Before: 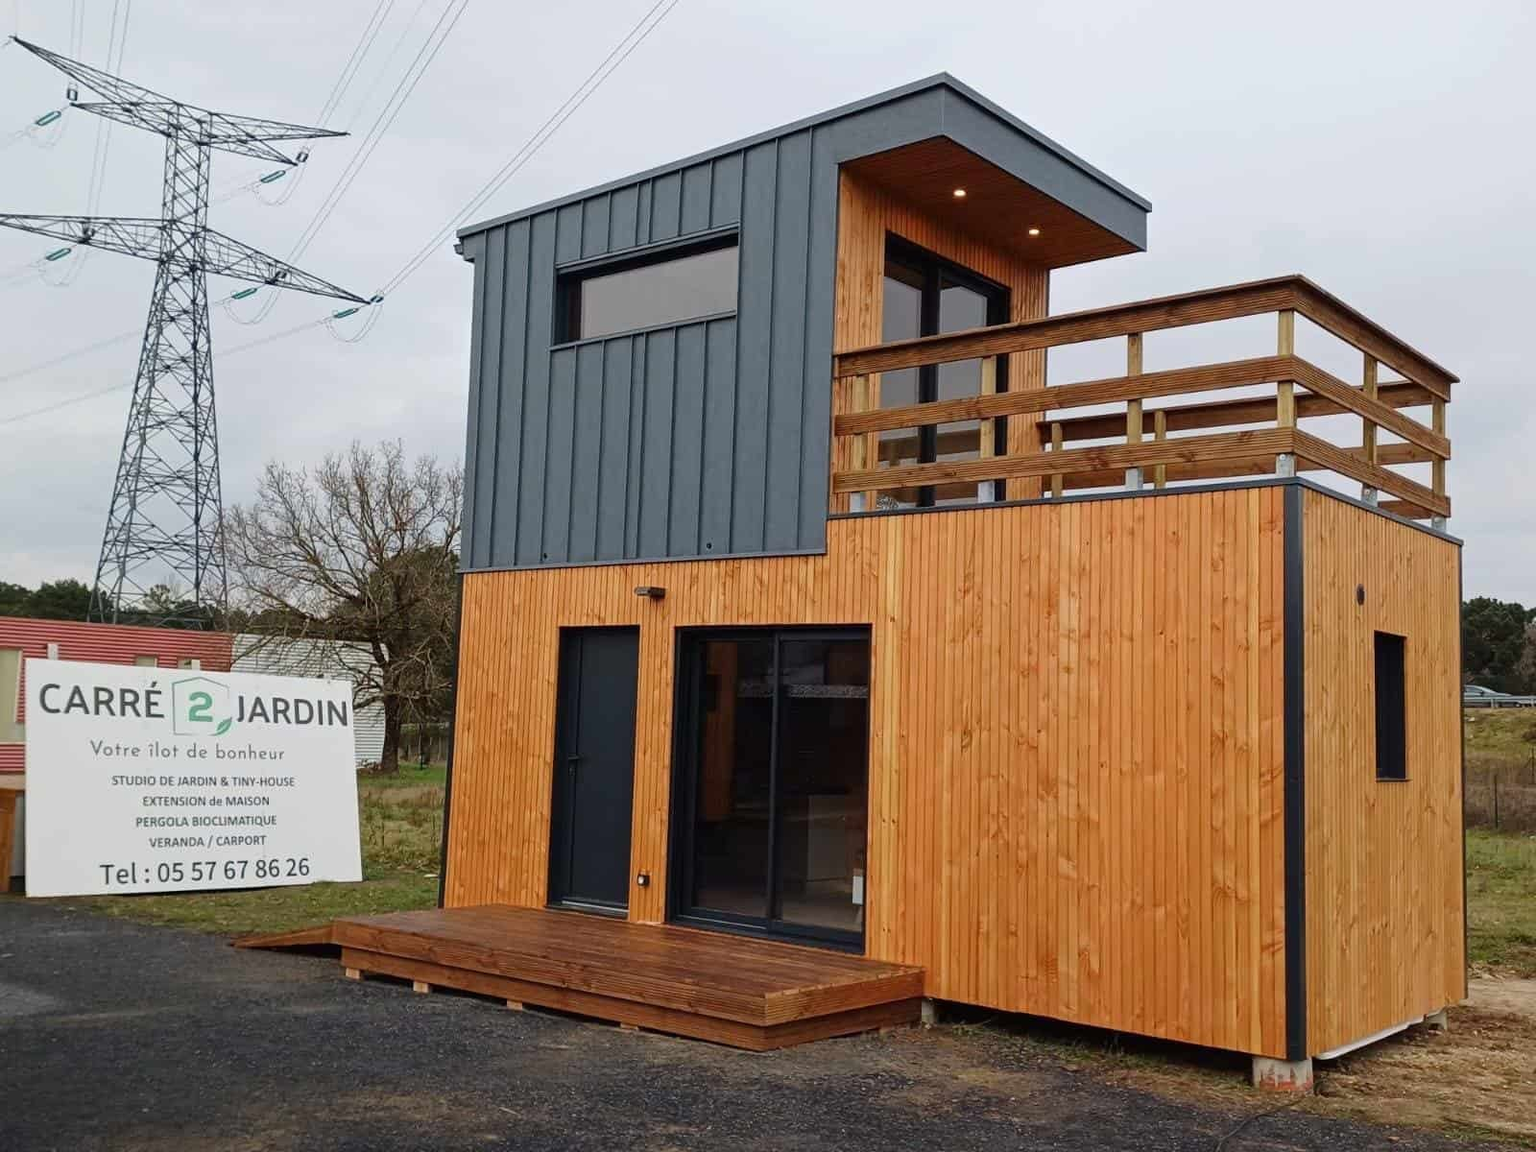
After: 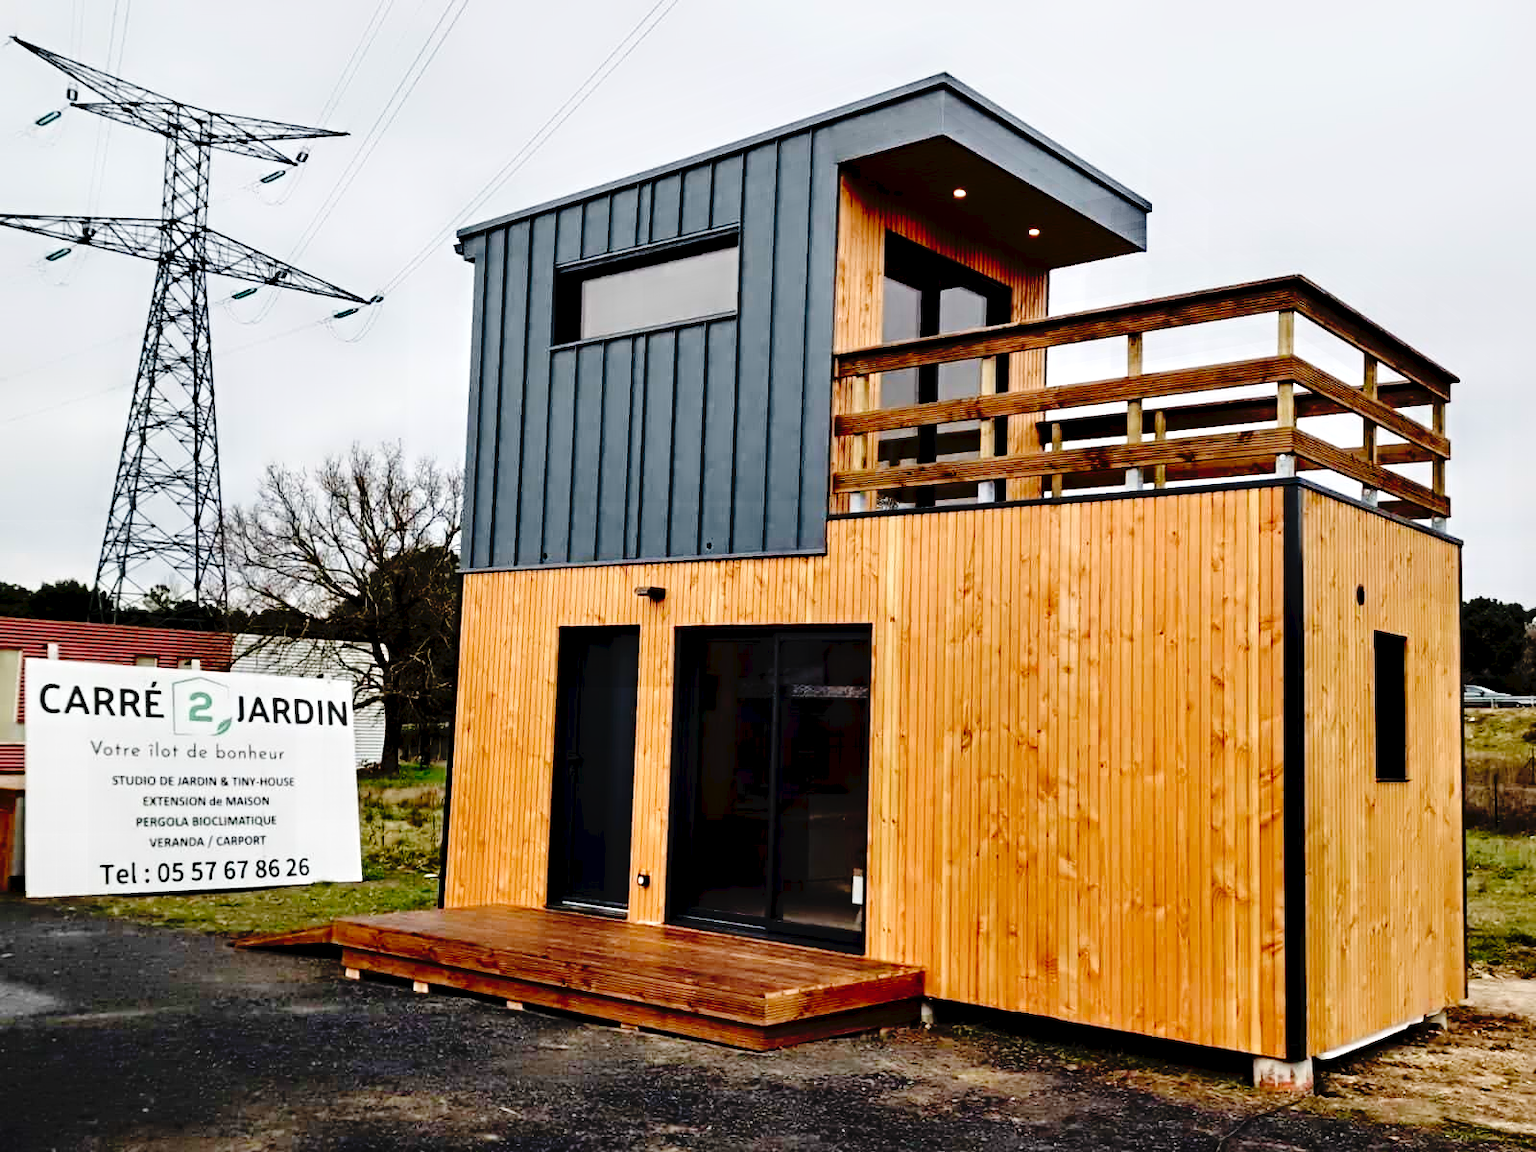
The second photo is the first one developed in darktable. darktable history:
tone curve: curves: ch0 [(0, 0) (0.003, 0.03) (0.011, 0.03) (0.025, 0.033) (0.044, 0.035) (0.069, 0.04) (0.1, 0.046) (0.136, 0.052) (0.177, 0.08) (0.224, 0.121) (0.277, 0.225) (0.335, 0.343) (0.399, 0.456) (0.468, 0.555) (0.543, 0.647) (0.623, 0.732) (0.709, 0.808) (0.801, 0.886) (0.898, 0.947) (1, 1)], preserve colors none
contrast equalizer: y [[0.783, 0.666, 0.575, 0.77, 0.556, 0.501], [0.5 ×6], [0.5 ×6], [0, 0.02, 0.272, 0.399, 0.062, 0], [0 ×6]]
